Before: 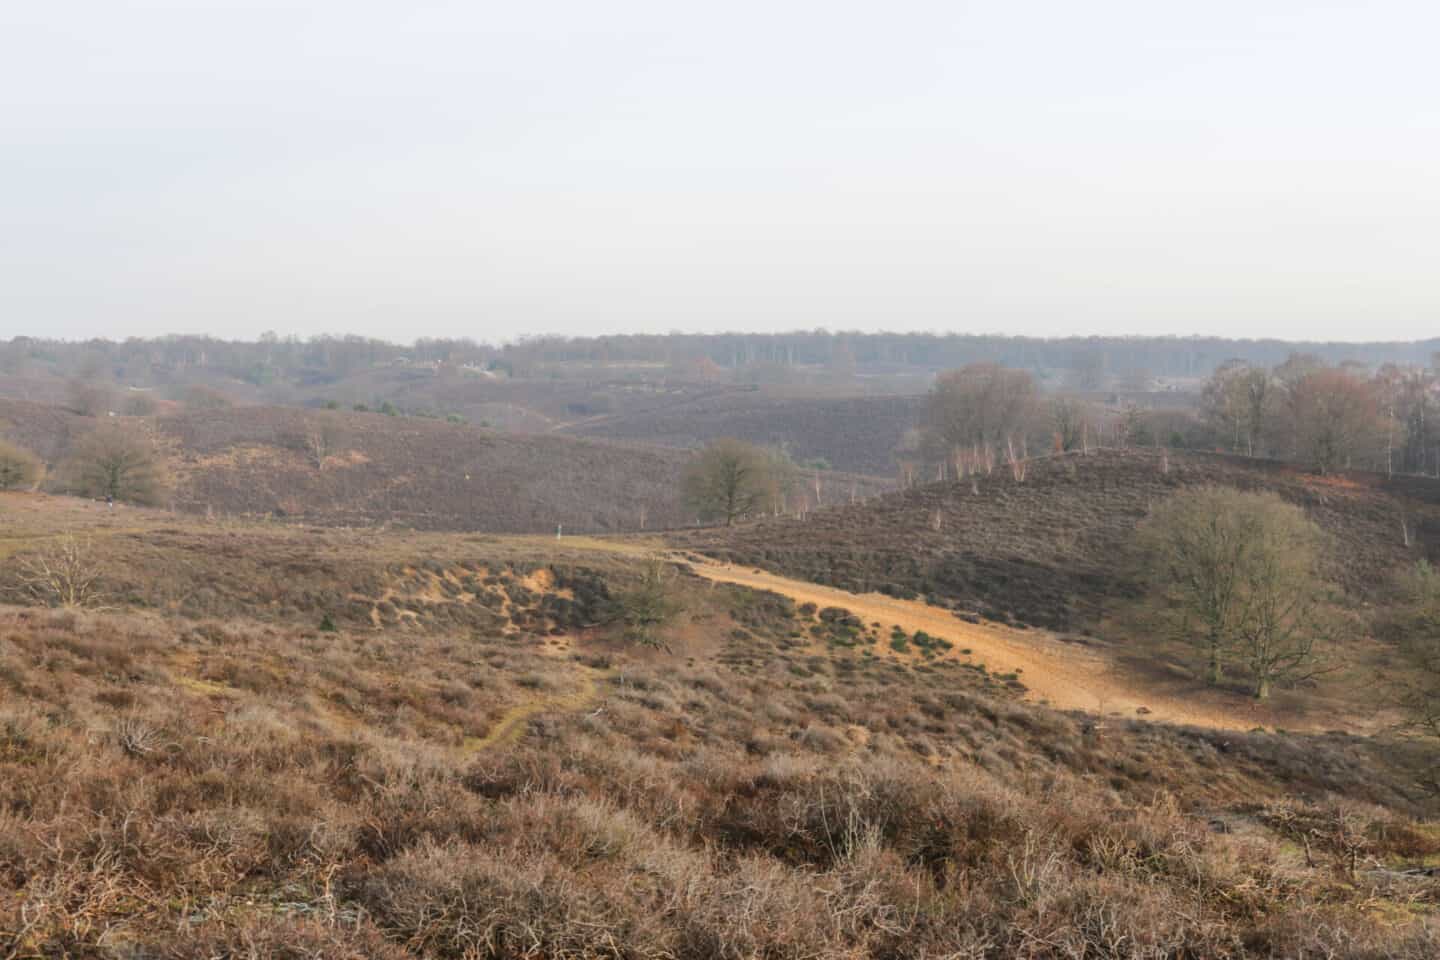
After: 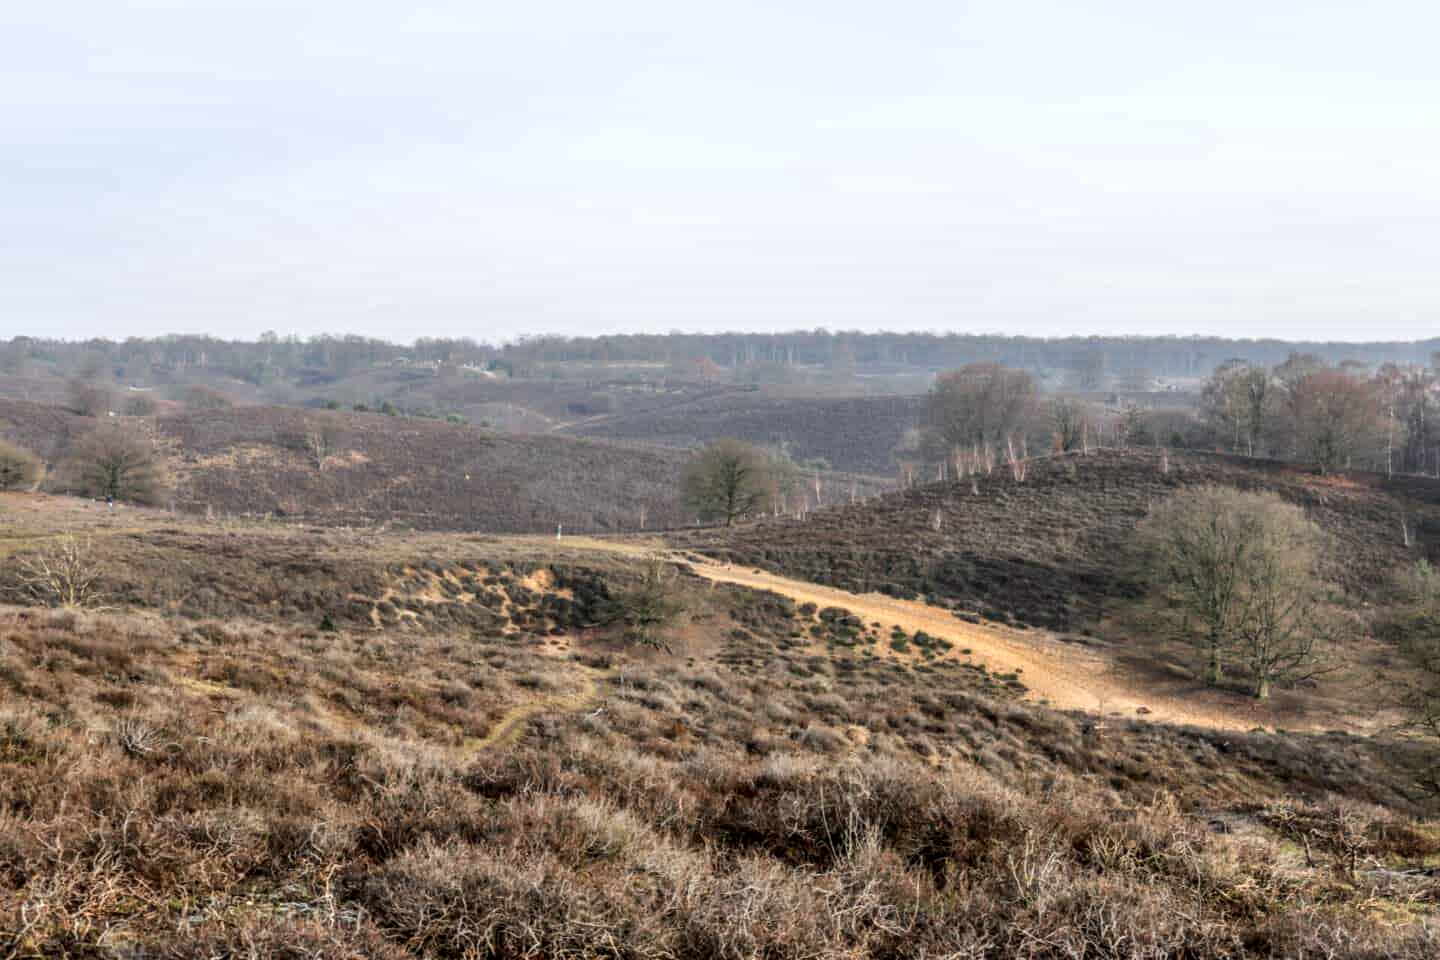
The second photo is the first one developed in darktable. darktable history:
local contrast: highlights 0%, shadows 0%, detail 182%
white balance: red 0.98, blue 1.034
